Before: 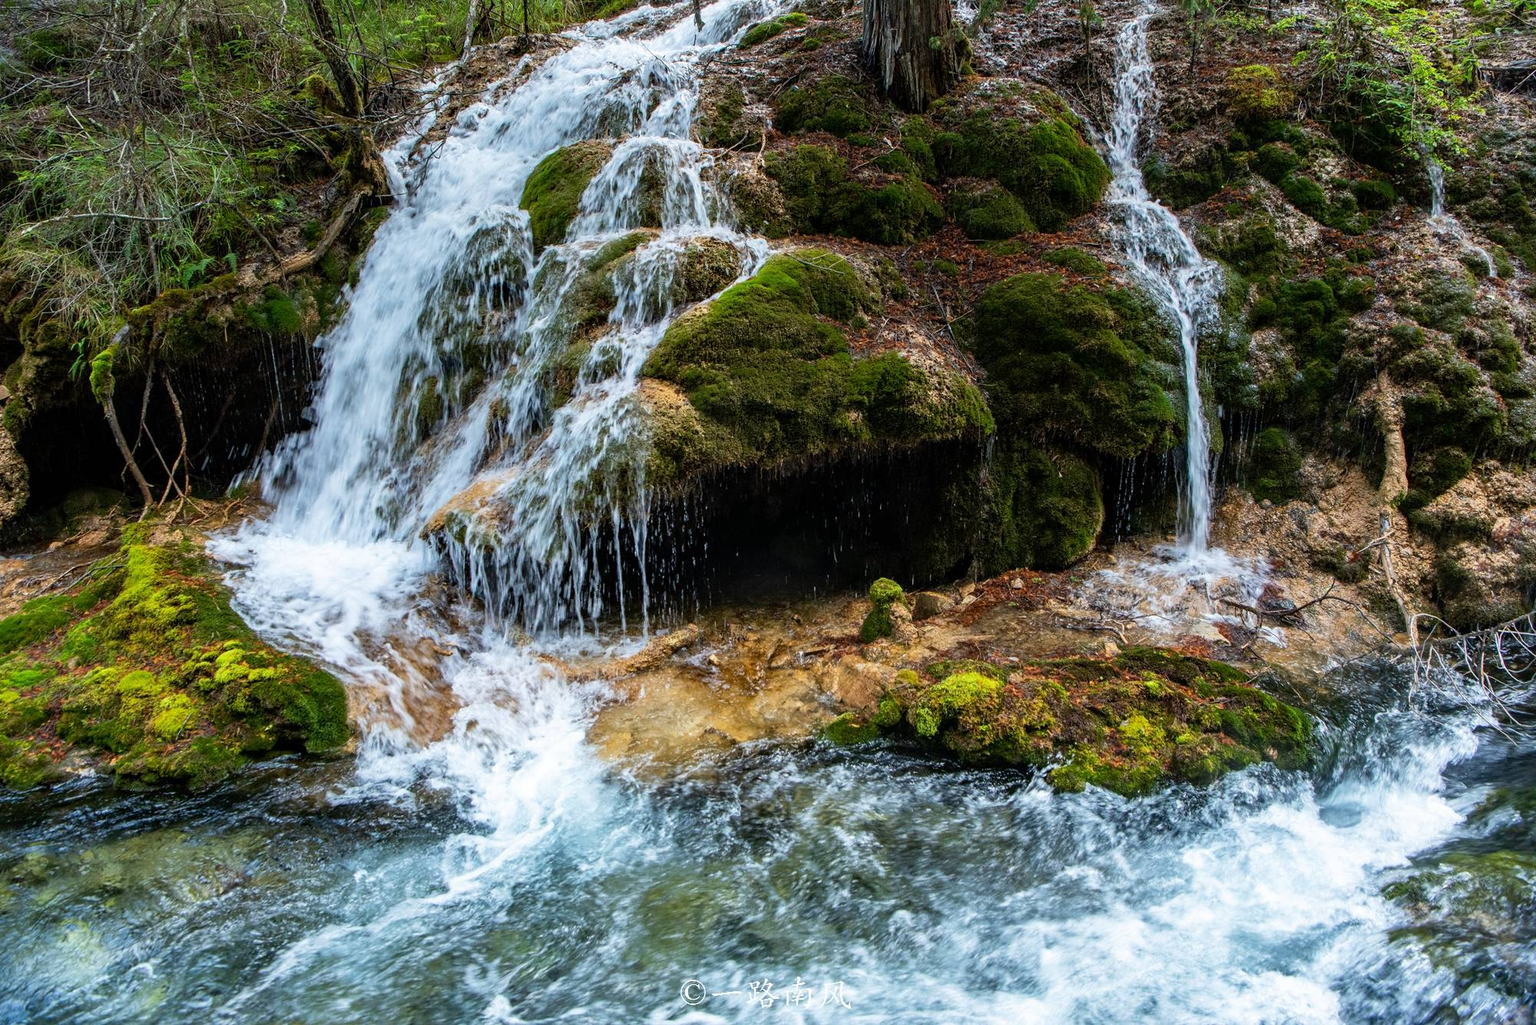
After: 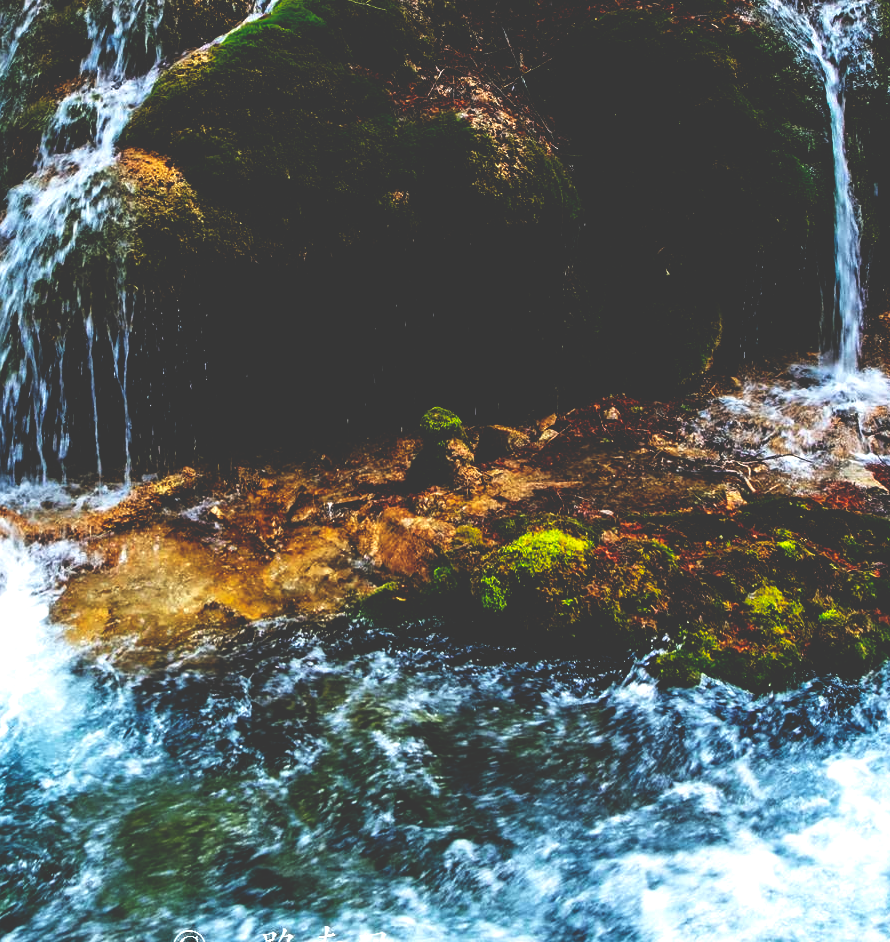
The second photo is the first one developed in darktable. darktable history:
crop: left 35.693%, top 25.959%, right 19.765%, bottom 3.41%
base curve: curves: ch0 [(0, 0.036) (0.083, 0.04) (0.804, 1)], exposure shift 0.01, preserve colors none
